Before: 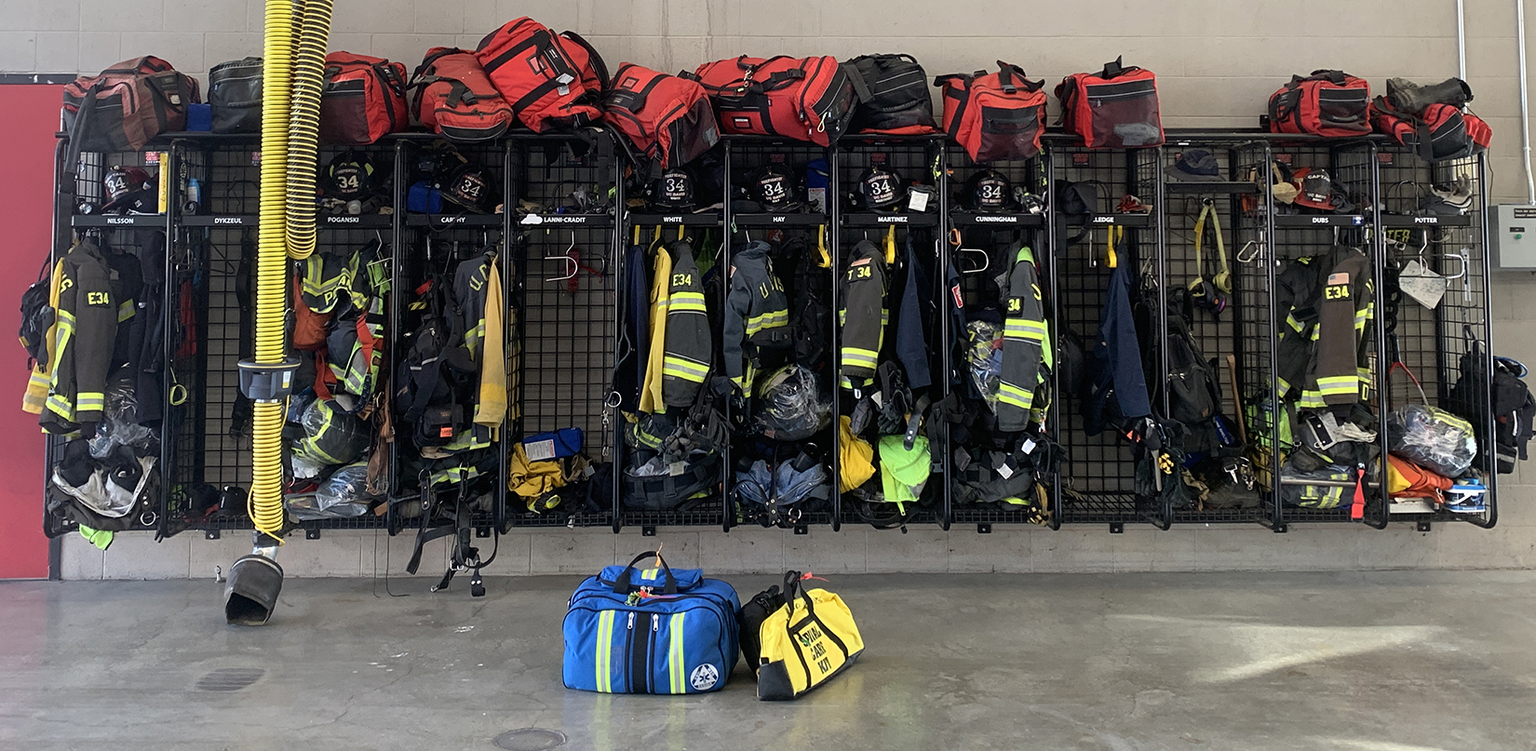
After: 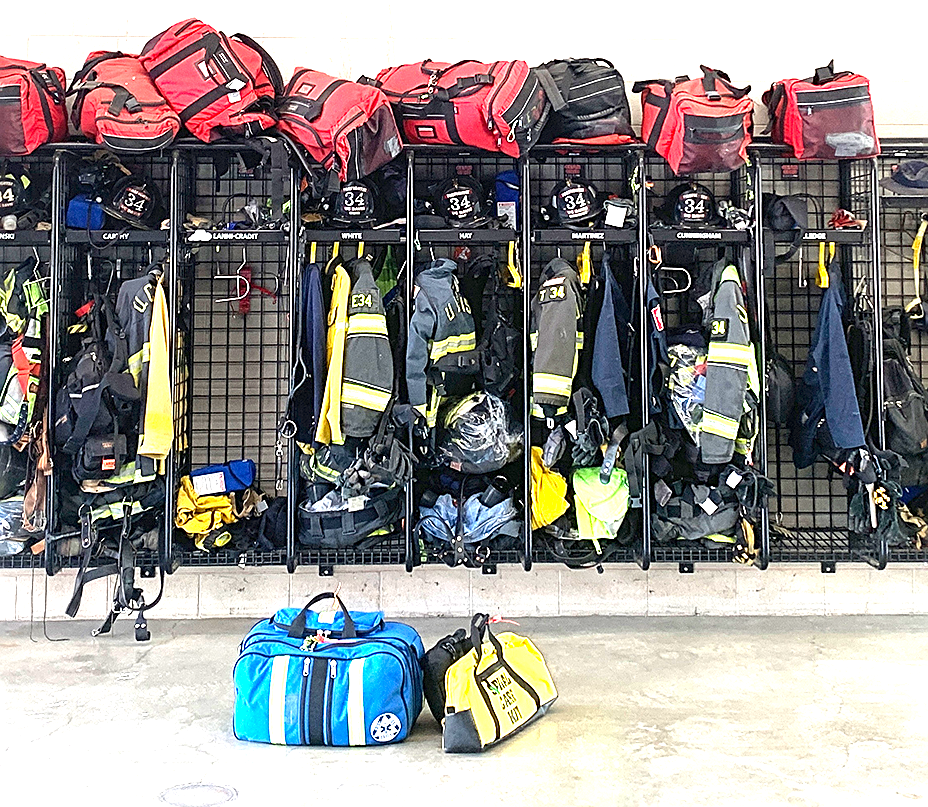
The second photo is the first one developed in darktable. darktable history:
sharpen: on, module defaults
tone equalizer: on, module defaults
exposure: exposure 2.25 EV, compensate highlight preservation false
crop and rotate: left 22.516%, right 21.234%
